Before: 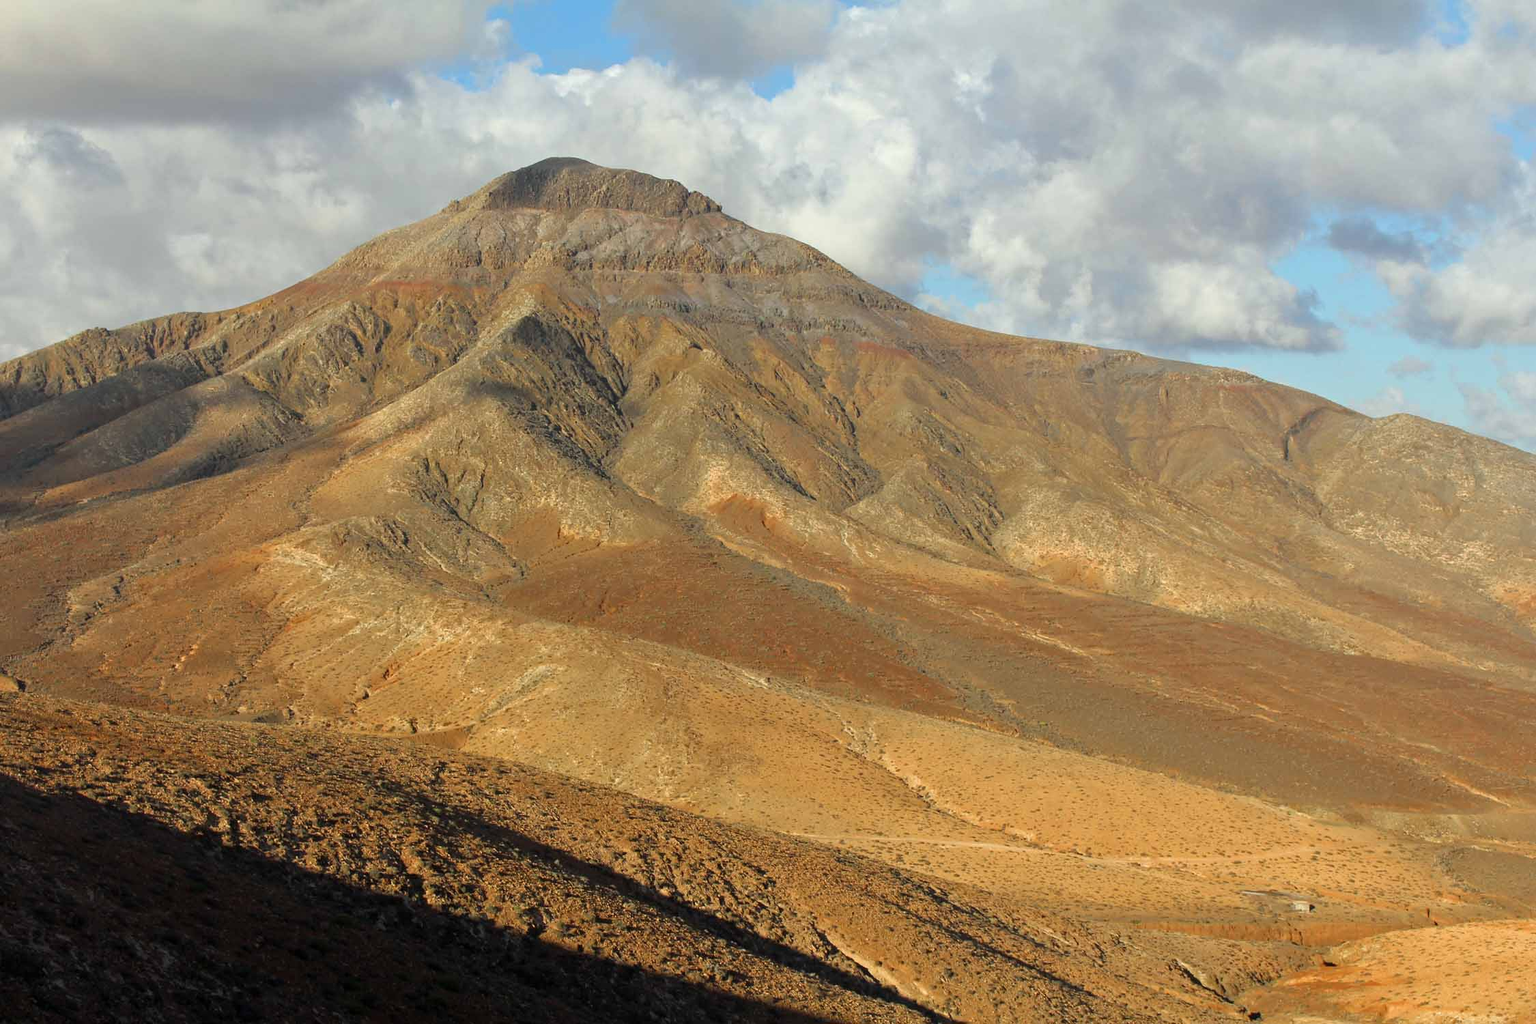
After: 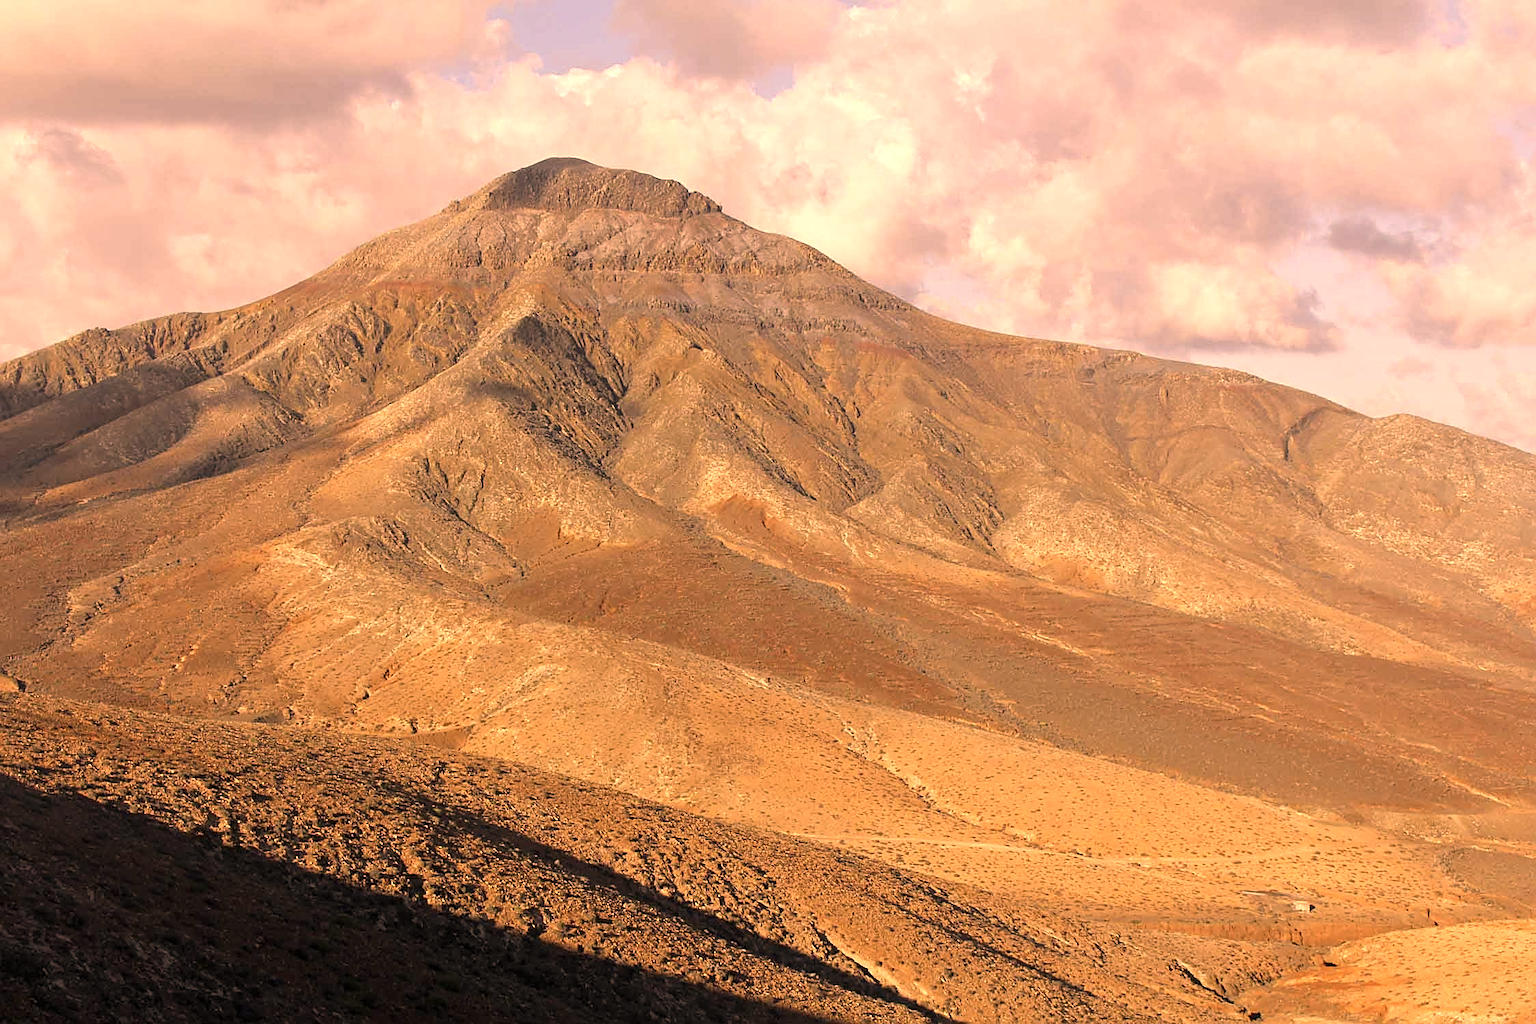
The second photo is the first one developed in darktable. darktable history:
exposure: exposure 0.497 EV, compensate highlight preservation false
color correction: highlights a* 39.8, highlights b* 39.66, saturation 0.687
sharpen: on, module defaults
